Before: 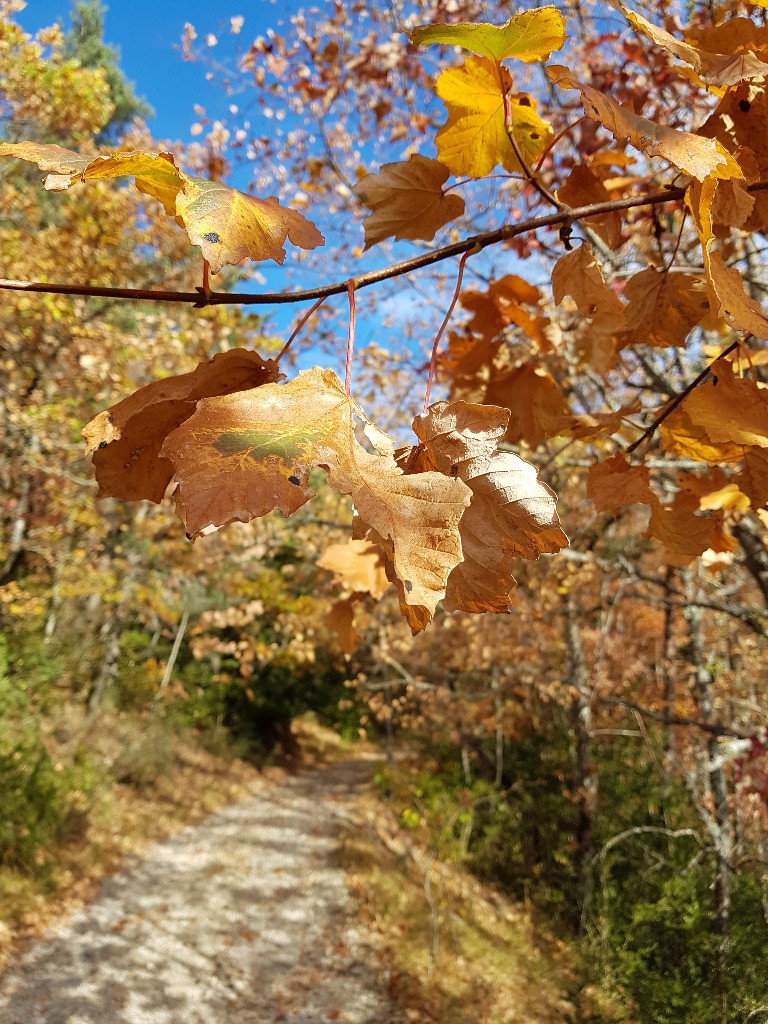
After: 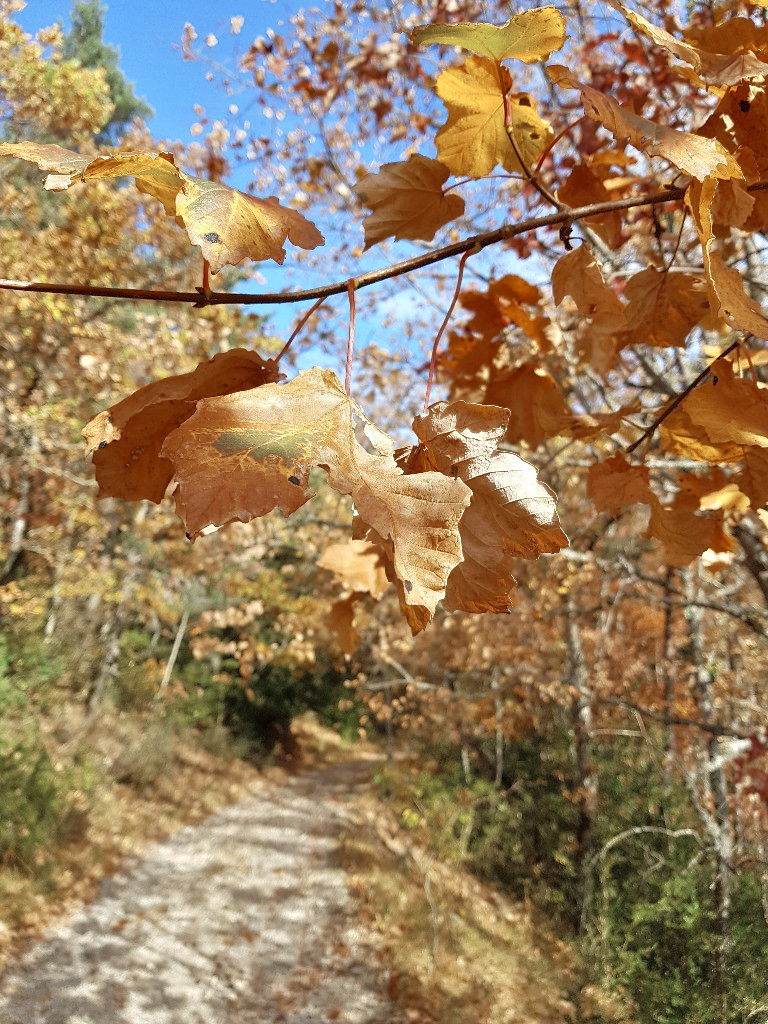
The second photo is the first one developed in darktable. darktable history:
tone equalizer: -8 EV 1.01 EV, -7 EV 1 EV, -6 EV 0.976 EV, -5 EV 0.995 EV, -4 EV 1 EV, -3 EV 0.768 EV, -2 EV 0.484 EV, -1 EV 0.248 EV
color zones: curves: ch0 [(0, 0.5) (0.125, 0.4) (0.25, 0.5) (0.375, 0.4) (0.5, 0.4) (0.625, 0.6) (0.75, 0.6) (0.875, 0.5)]; ch1 [(0, 0.35) (0.125, 0.45) (0.25, 0.35) (0.375, 0.35) (0.5, 0.35) (0.625, 0.35) (0.75, 0.45) (0.875, 0.35)]; ch2 [(0, 0.6) (0.125, 0.5) (0.25, 0.5) (0.375, 0.6) (0.5, 0.6) (0.625, 0.5) (0.75, 0.5) (0.875, 0.5)]
